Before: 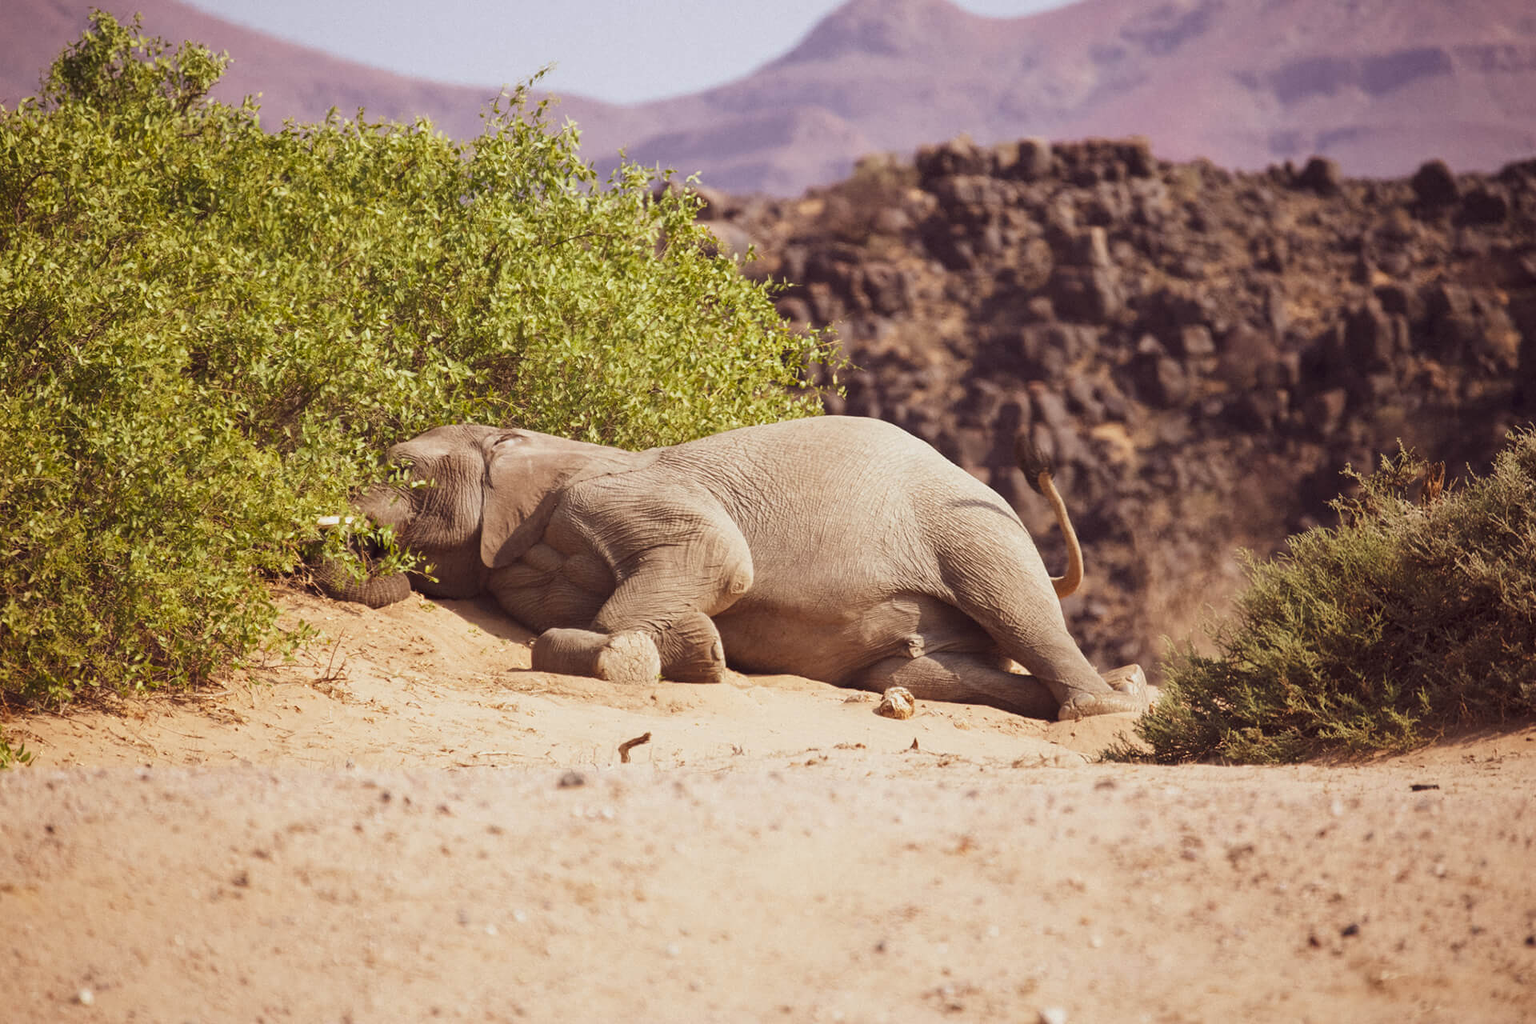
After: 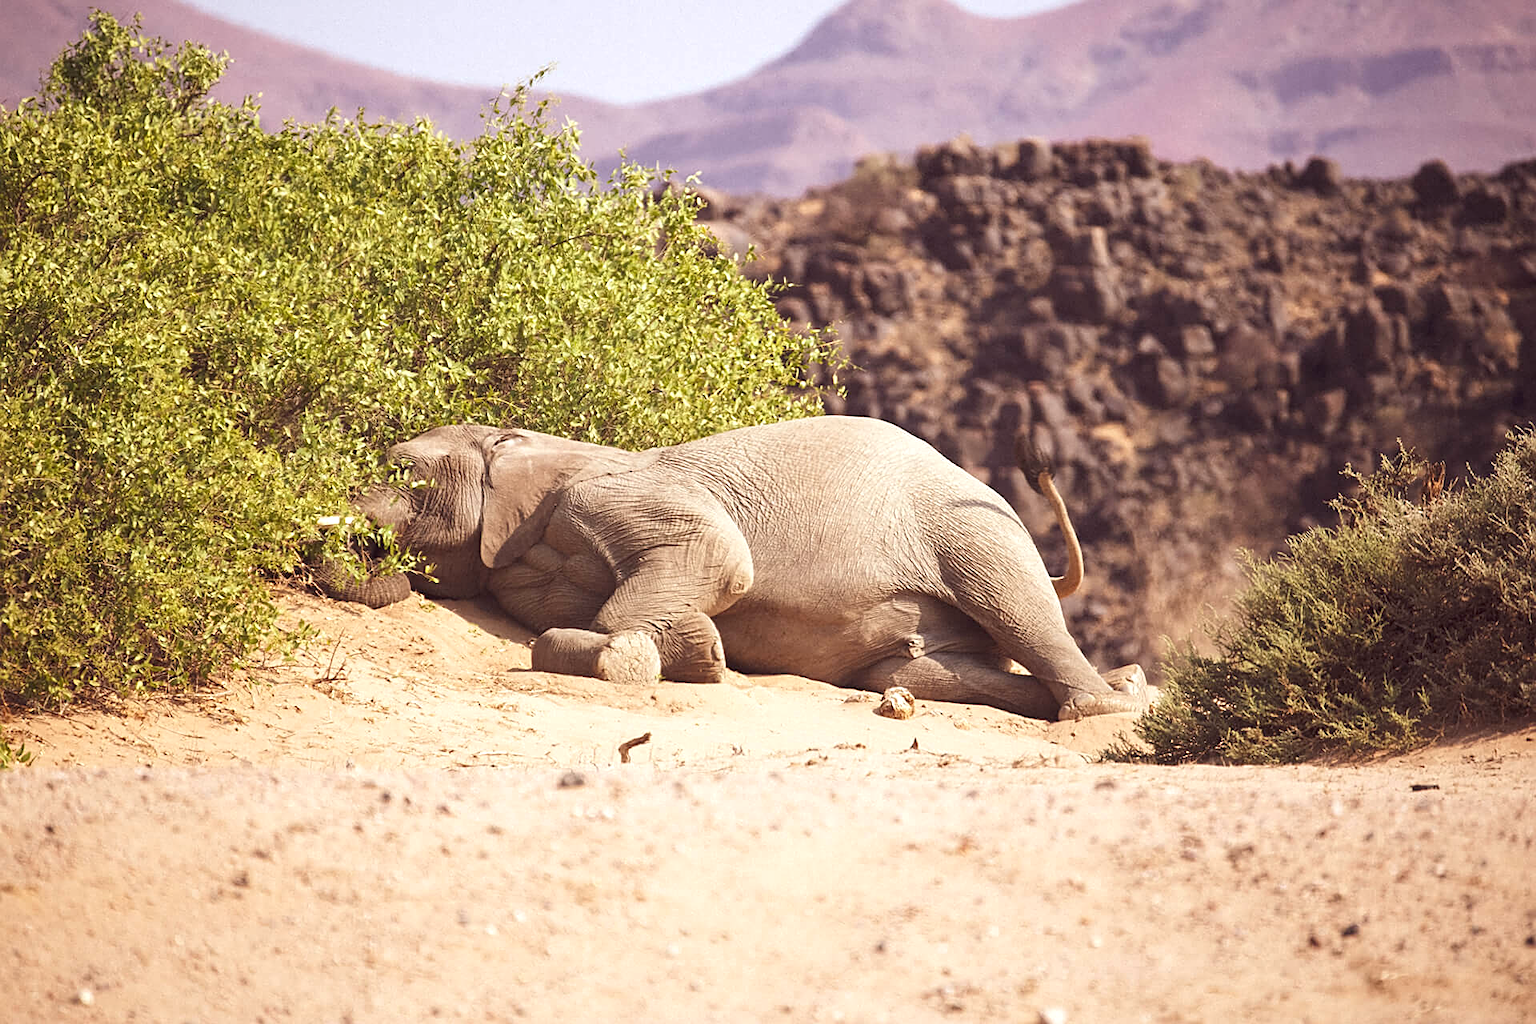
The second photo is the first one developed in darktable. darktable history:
exposure: black level correction 0, exposure 0.499 EV, compensate highlight preservation false
contrast brightness saturation: saturation -0.051
sharpen: on, module defaults
